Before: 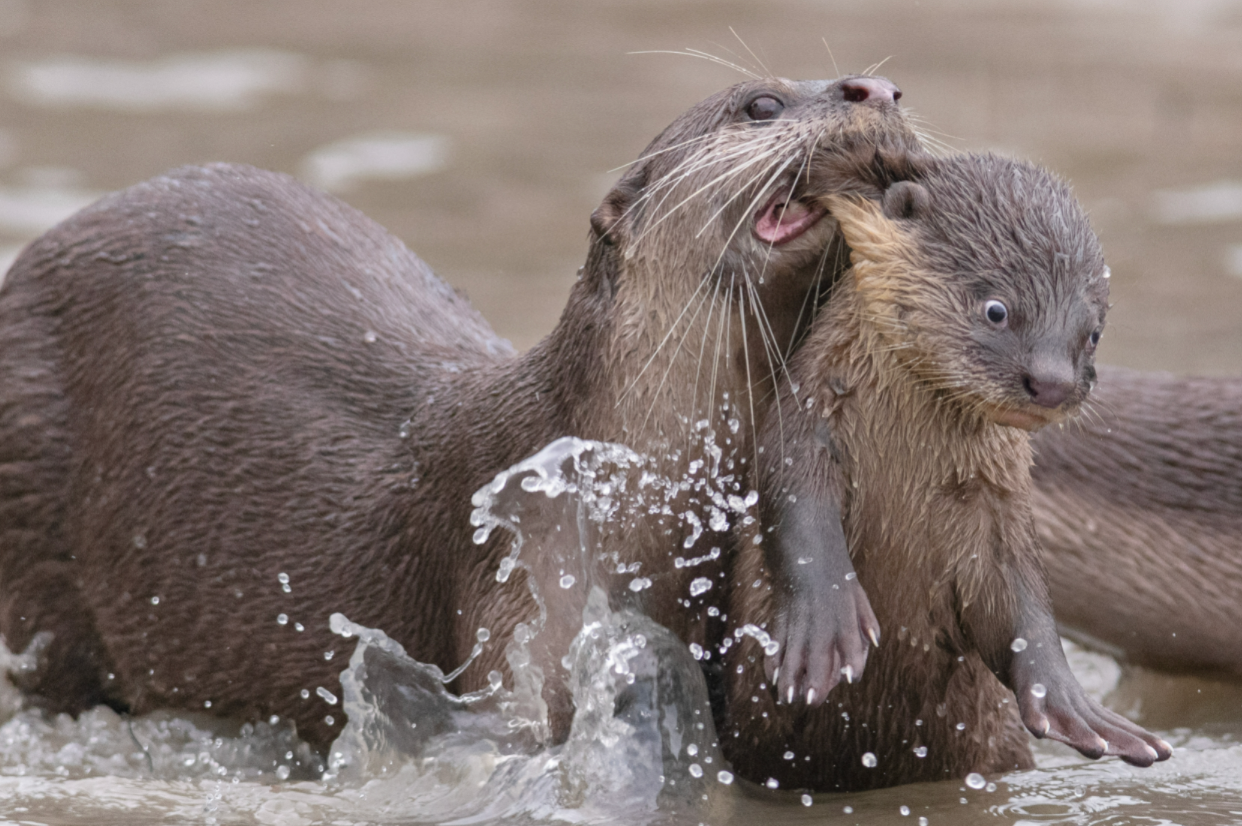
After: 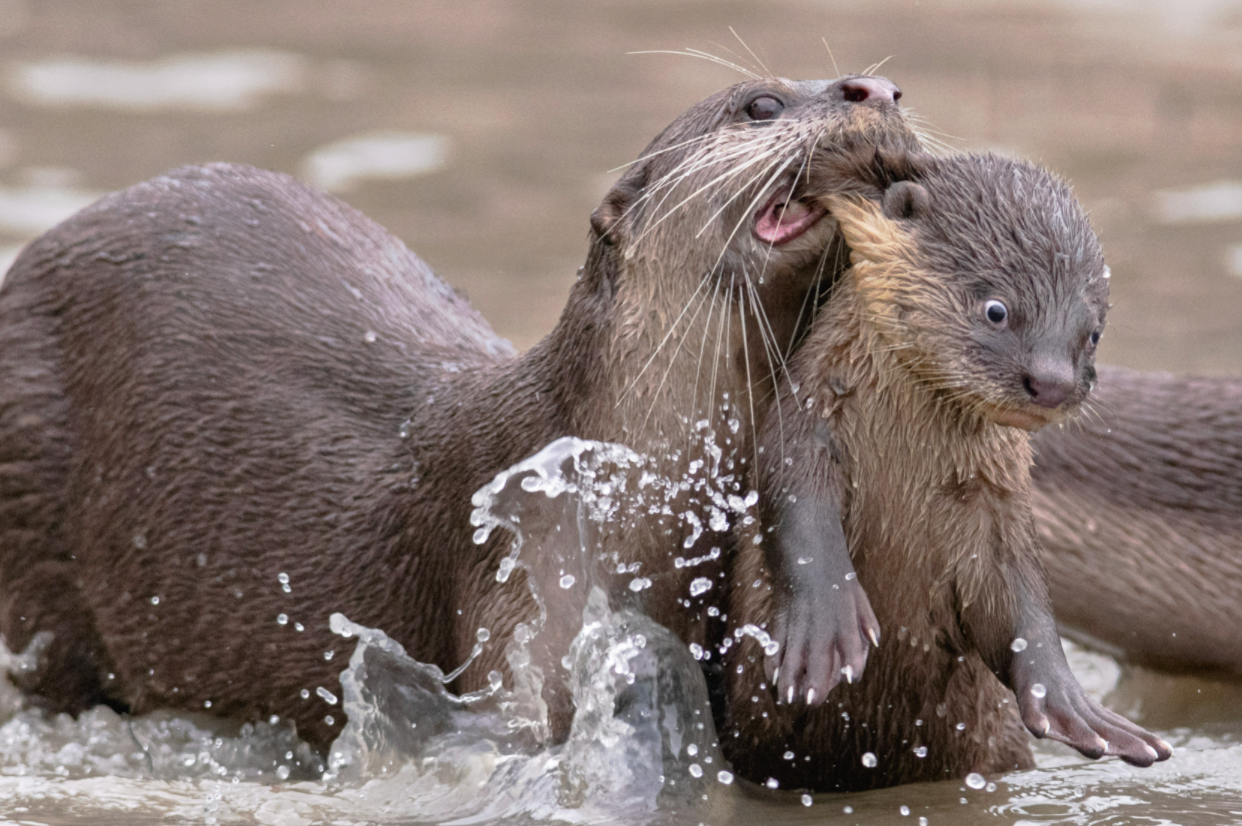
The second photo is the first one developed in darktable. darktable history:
local contrast: mode bilateral grid, contrast 15, coarseness 36, detail 105%, midtone range 0.2
tone curve: curves: ch0 [(0, 0) (0.003, 0.005) (0.011, 0.008) (0.025, 0.014) (0.044, 0.021) (0.069, 0.027) (0.1, 0.041) (0.136, 0.083) (0.177, 0.138) (0.224, 0.197) (0.277, 0.259) (0.335, 0.331) (0.399, 0.399) (0.468, 0.476) (0.543, 0.547) (0.623, 0.635) (0.709, 0.753) (0.801, 0.847) (0.898, 0.94) (1, 1)], preserve colors none
